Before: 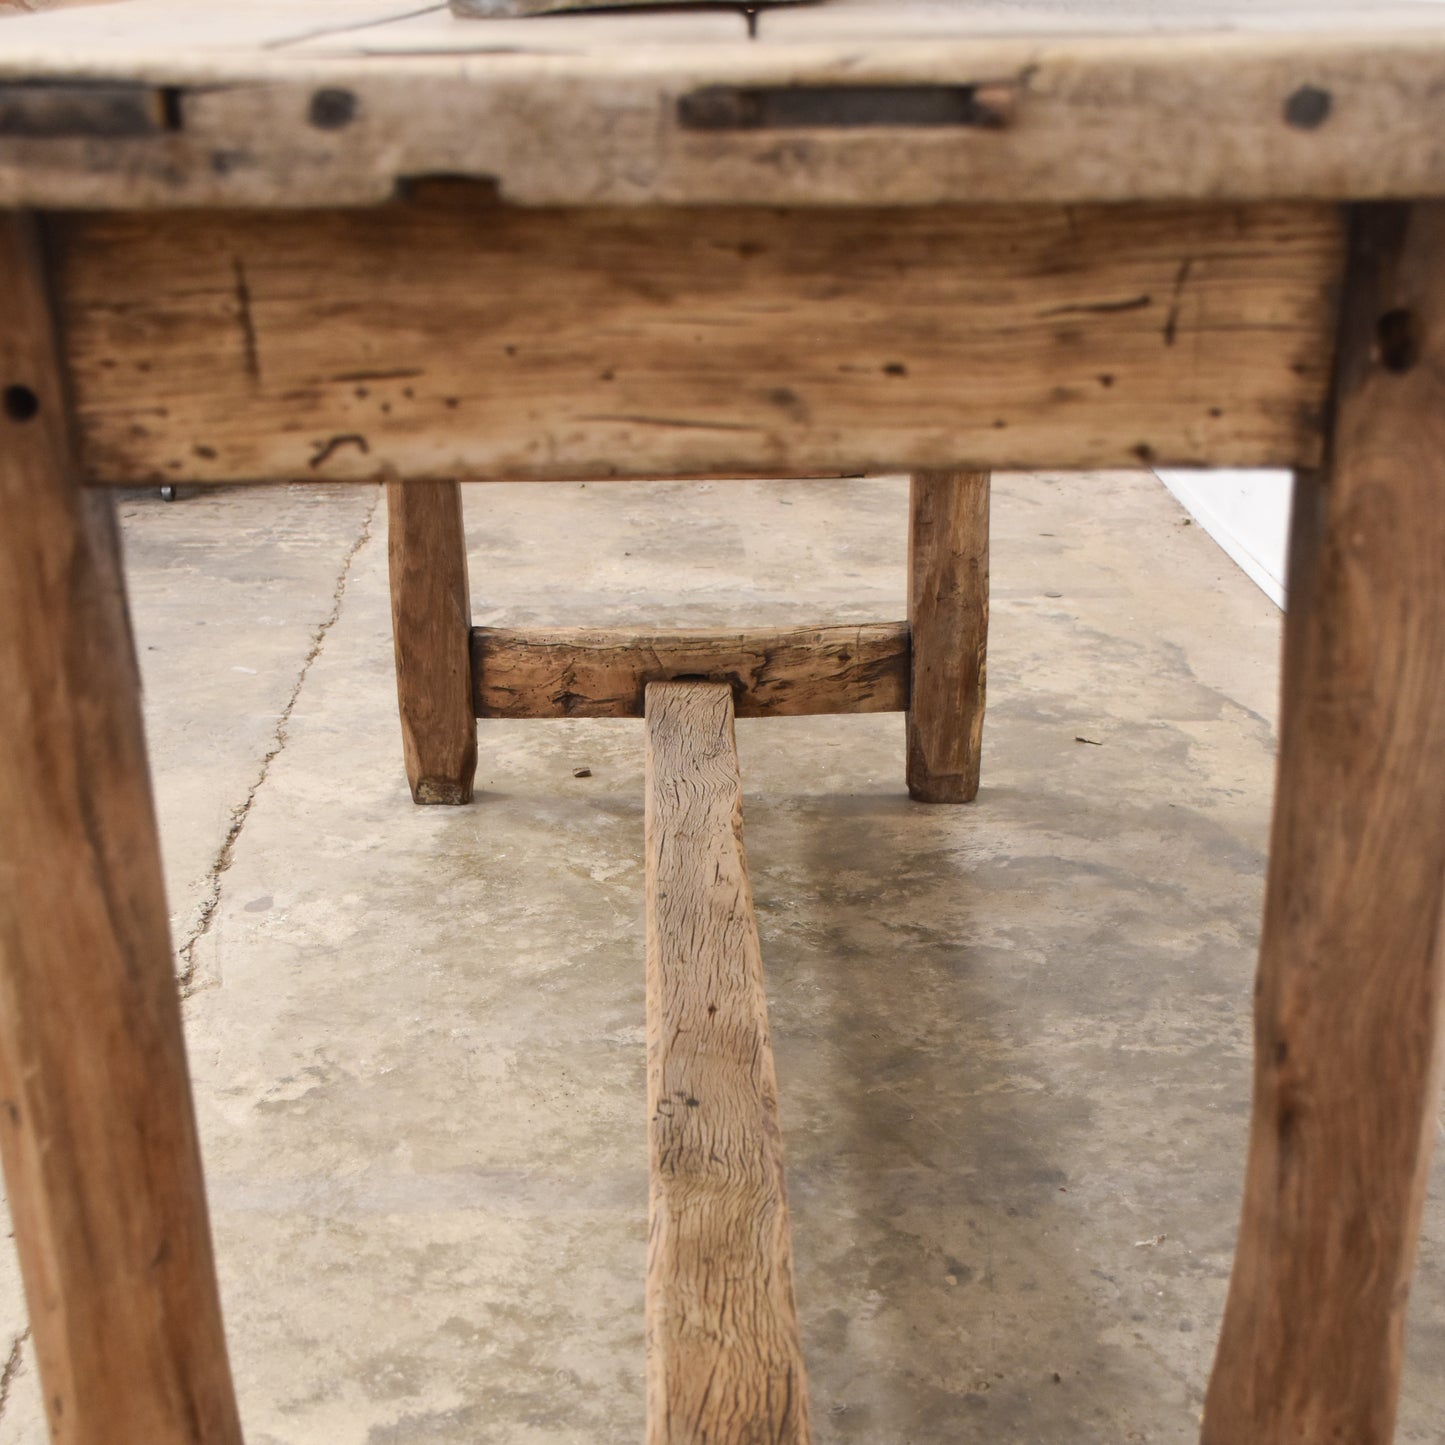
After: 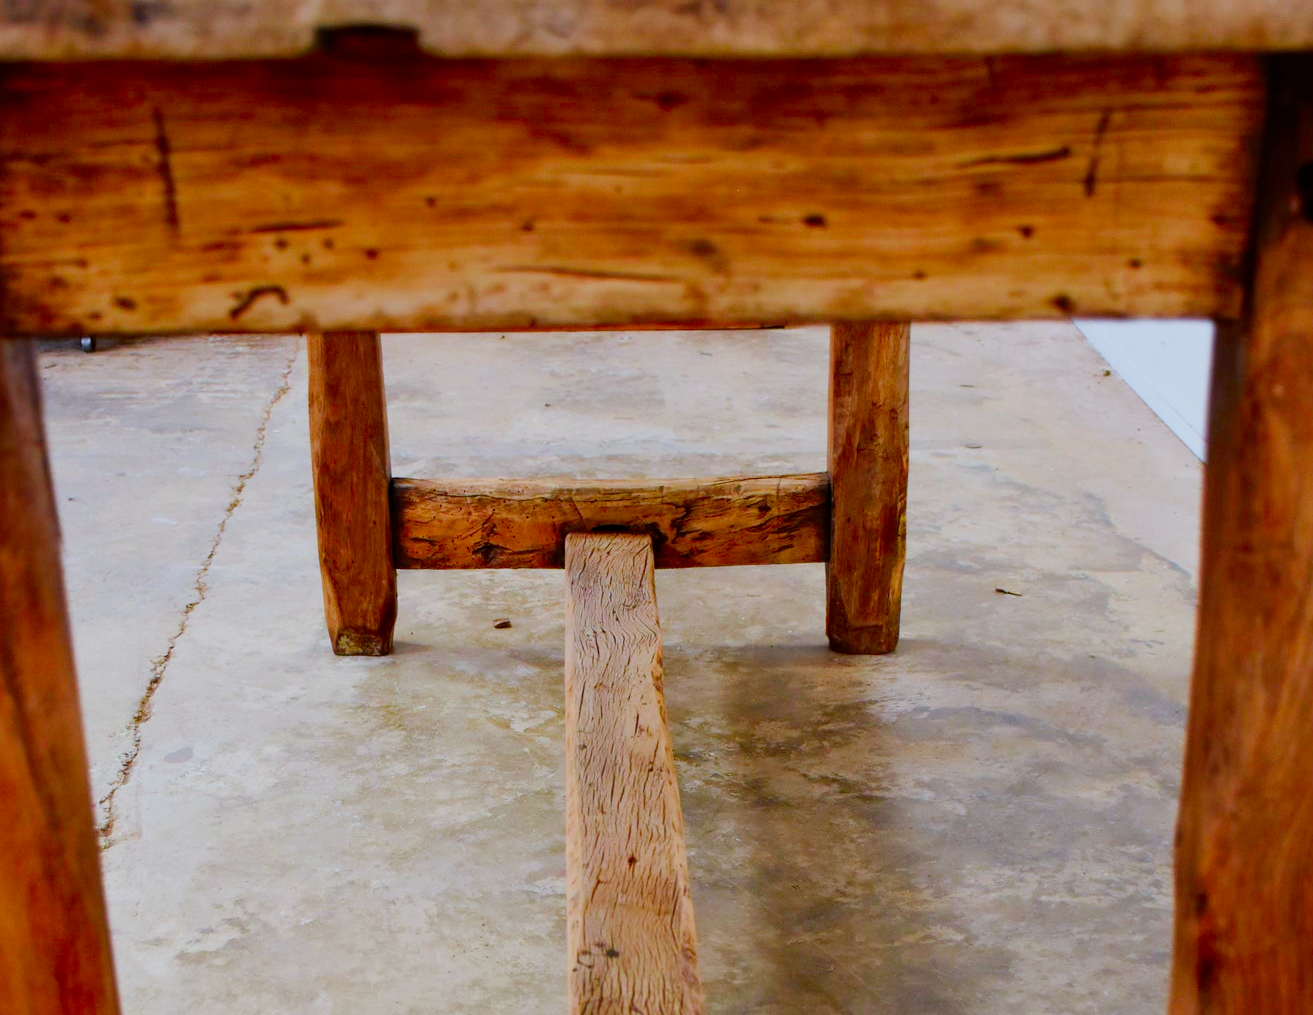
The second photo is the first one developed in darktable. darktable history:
filmic rgb: middle gray luminance 29%, black relative exposure -10.3 EV, white relative exposure 5.5 EV, threshold 6 EV, target black luminance 0%, hardness 3.95, latitude 2.04%, contrast 1.132, highlights saturation mix 5%, shadows ↔ highlights balance 15.11%, preserve chrominance no, color science v3 (2019), use custom middle-gray values true, iterations of high-quality reconstruction 0, enable highlight reconstruction true
crop: left 5.596%, top 10.314%, right 3.534%, bottom 19.395%
contrast brightness saturation: contrast 0.06, brightness -0.01, saturation -0.23
color correction: saturation 3
color calibration: x 0.372, y 0.386, temperature 4283.97 K
exposure: black level correction 0, exposure 0.5 EV, compensate highlight preservation false
